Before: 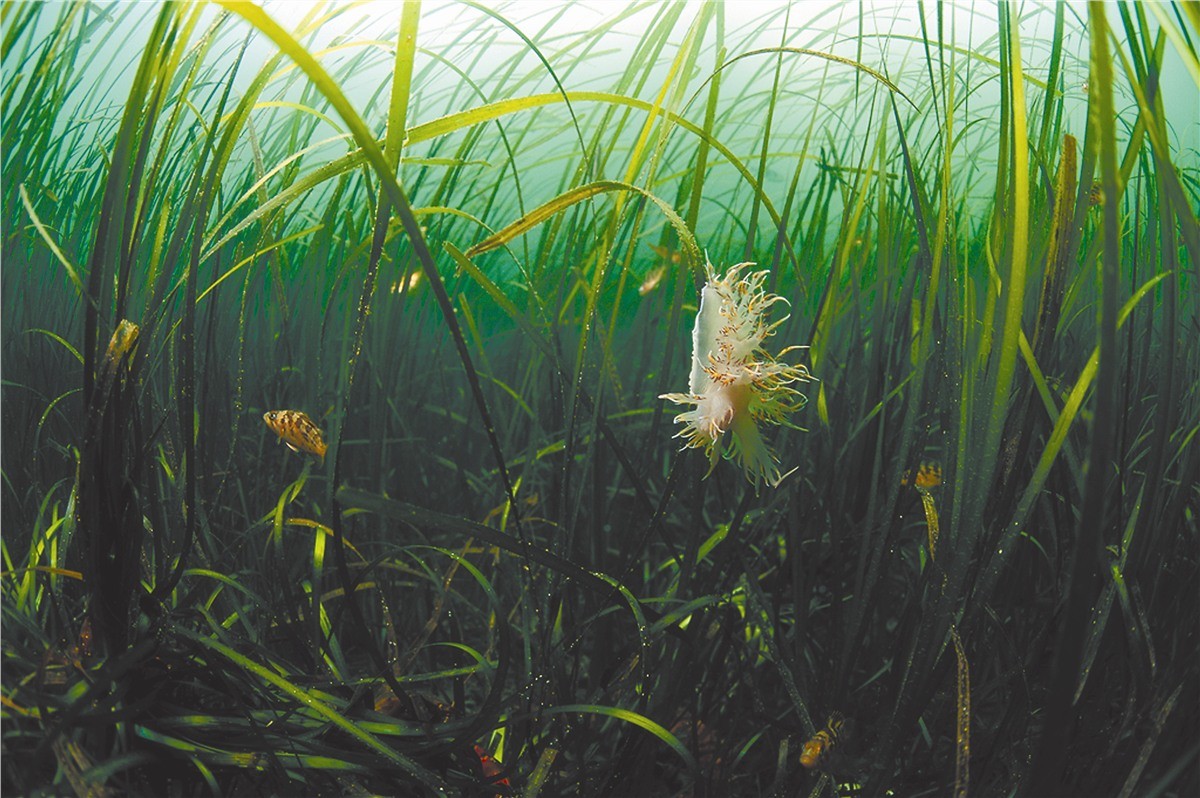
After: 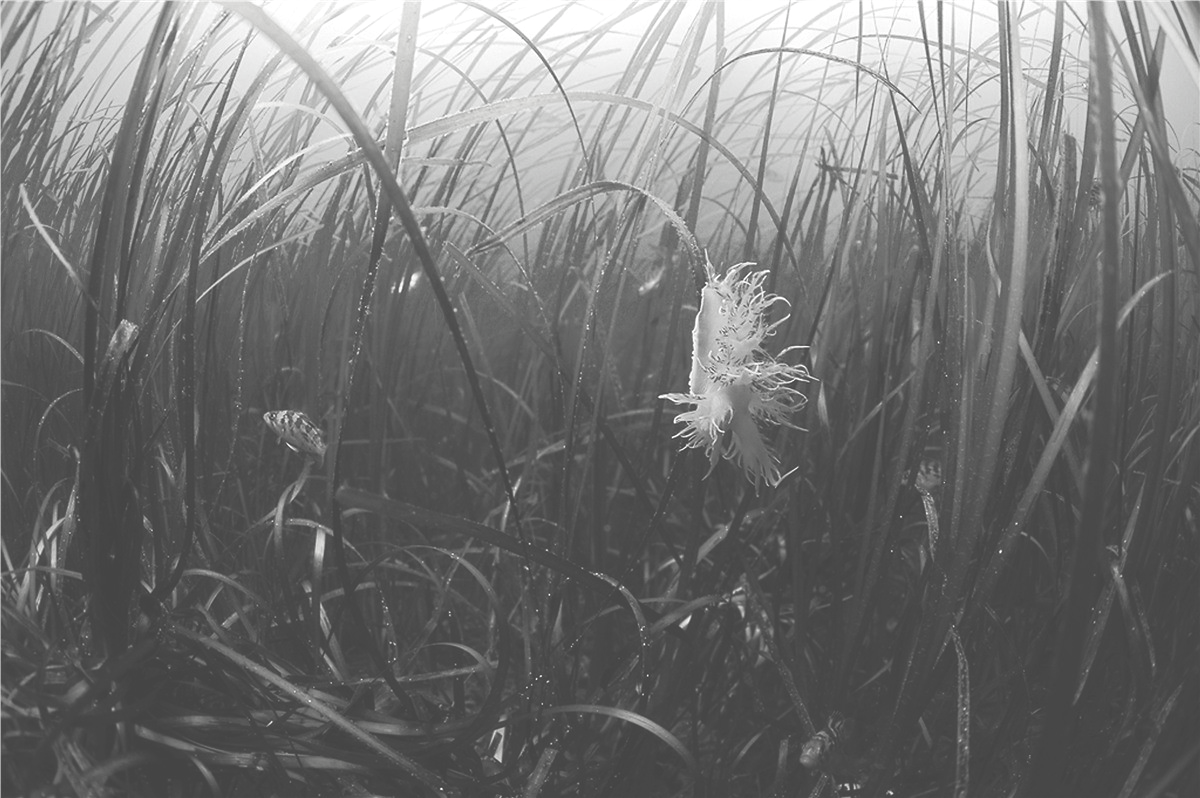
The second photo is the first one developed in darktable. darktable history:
contrast brightness saturation: saturation -0.98
exposure: black level correction -0.04, exposure 0.065 EV, compensate highlight preservation false
color zones: curves: ch0 [(0.25, 0.667) (0.758, 0.368)]; ch1 [(0.215, 0.245) (0.761, 0.373)]; ch2 [(0.247, 0.554) (0.761, 0.436)]
